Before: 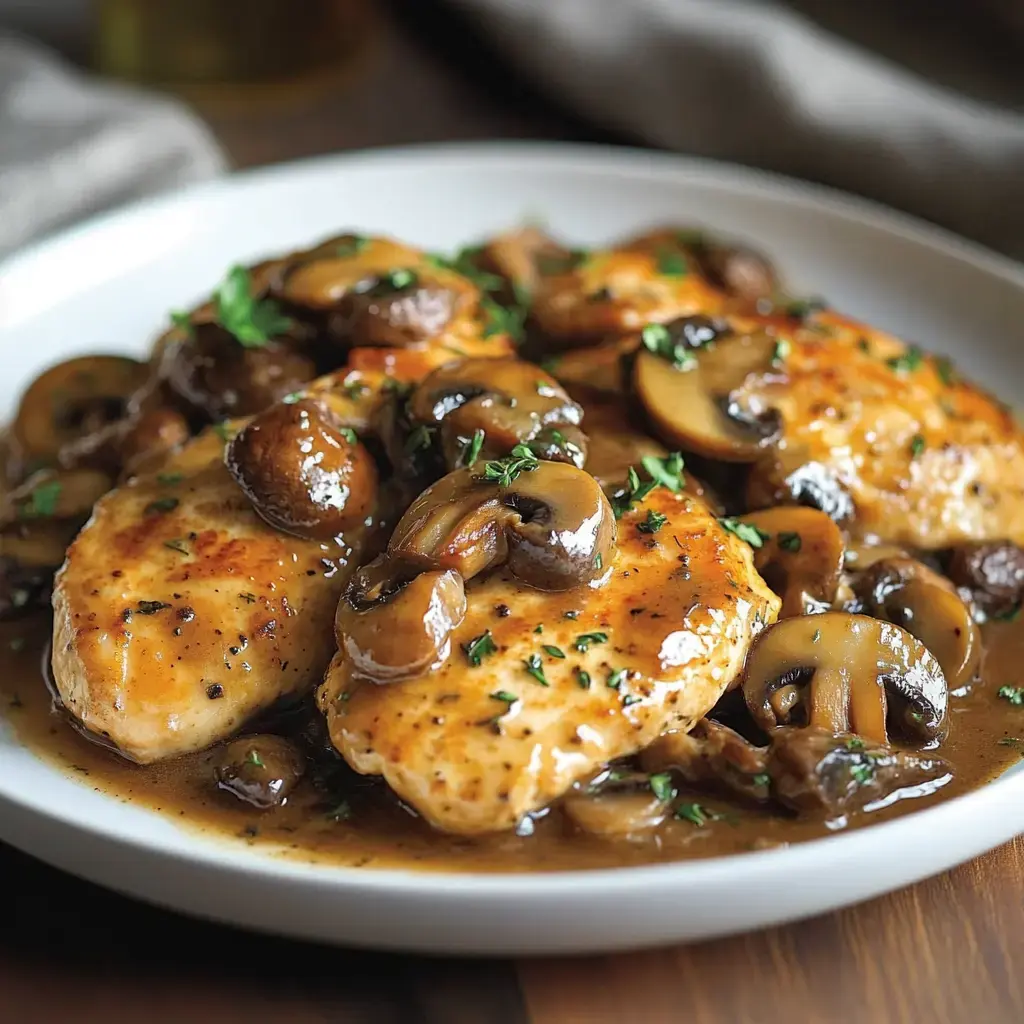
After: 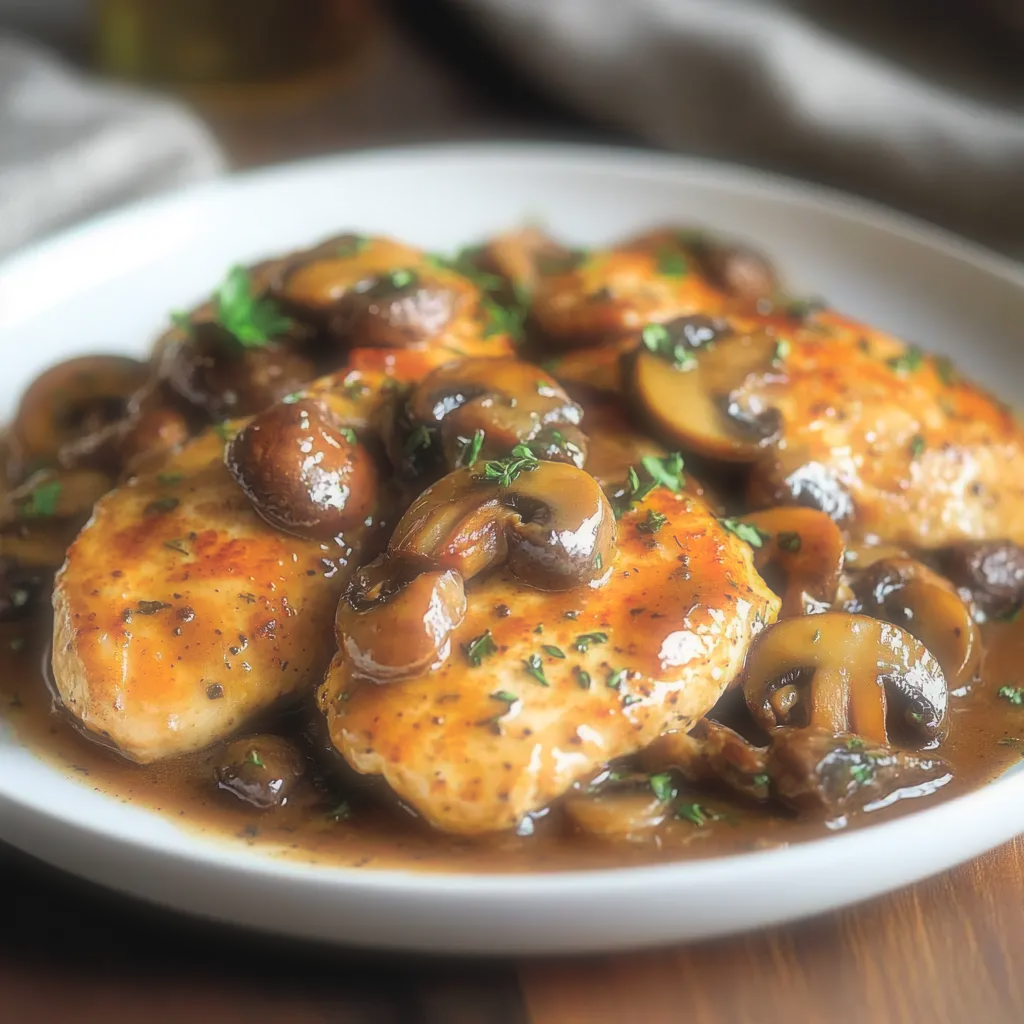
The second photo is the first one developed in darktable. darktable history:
contrast brightness saturation: contrast 0.07, brightness 0.08, saturation 0.18
soften: size 60.24%, saturation 65.46%, brightness 0.506 EV, mix 25.7%
vibrance: on, module defaults
